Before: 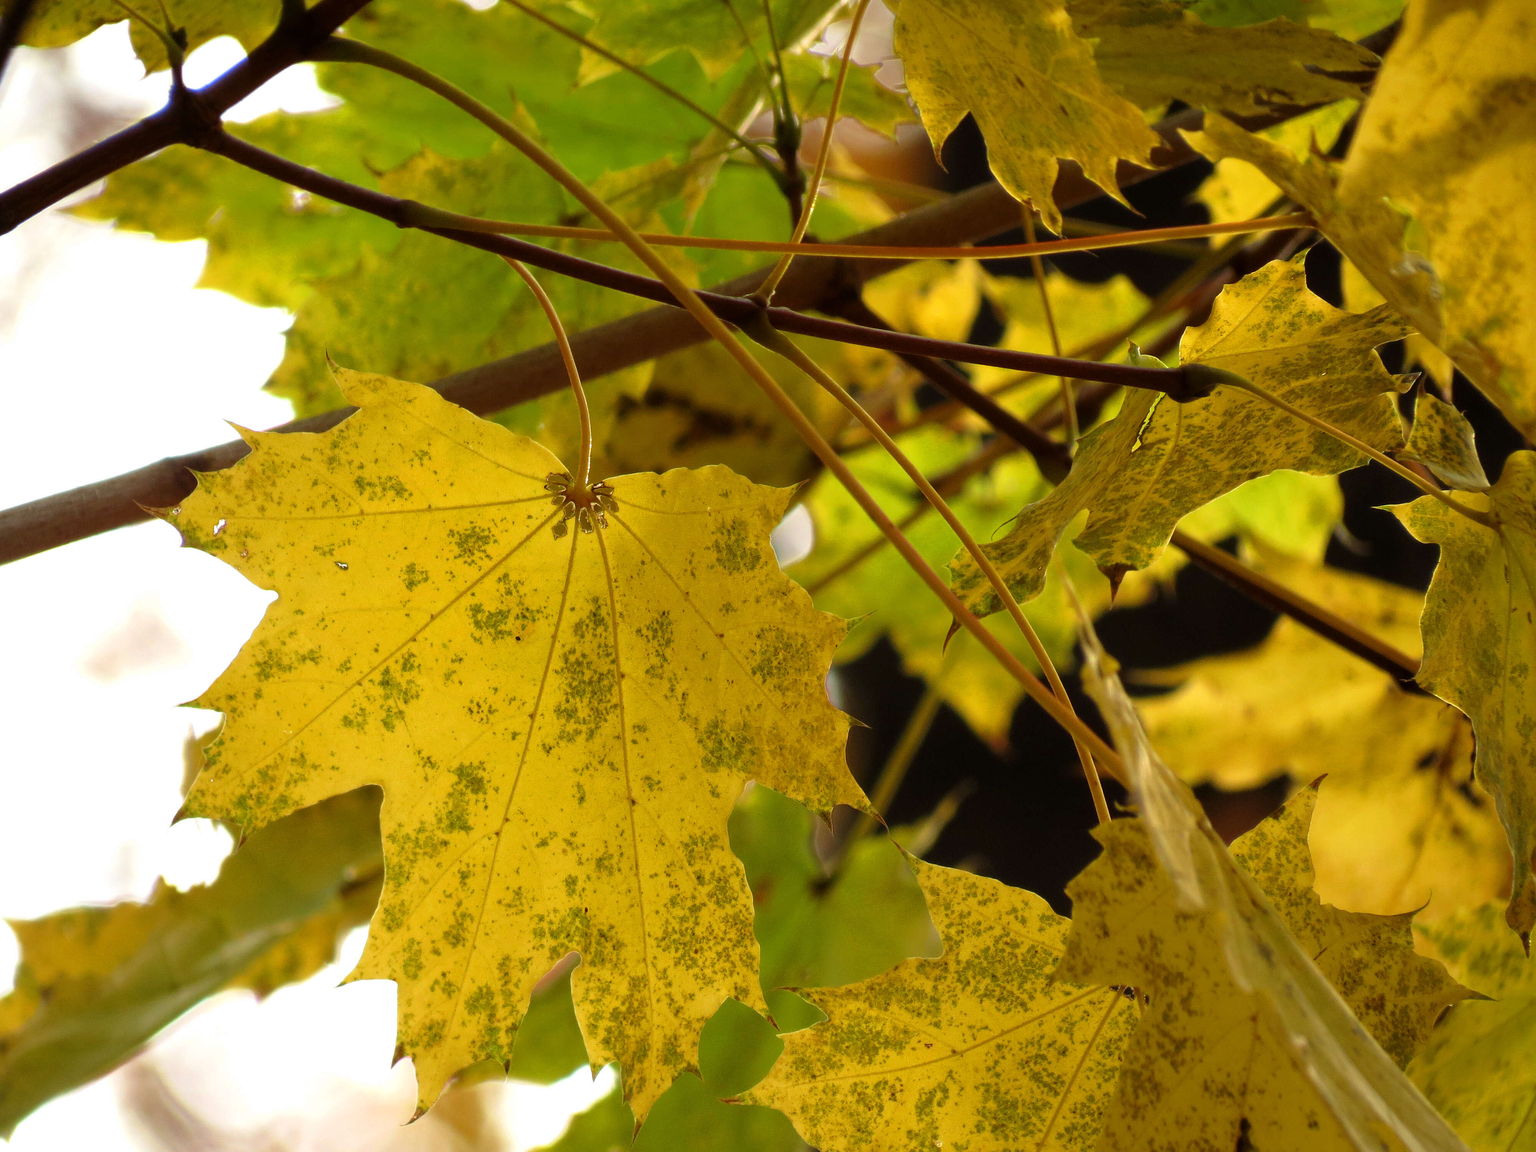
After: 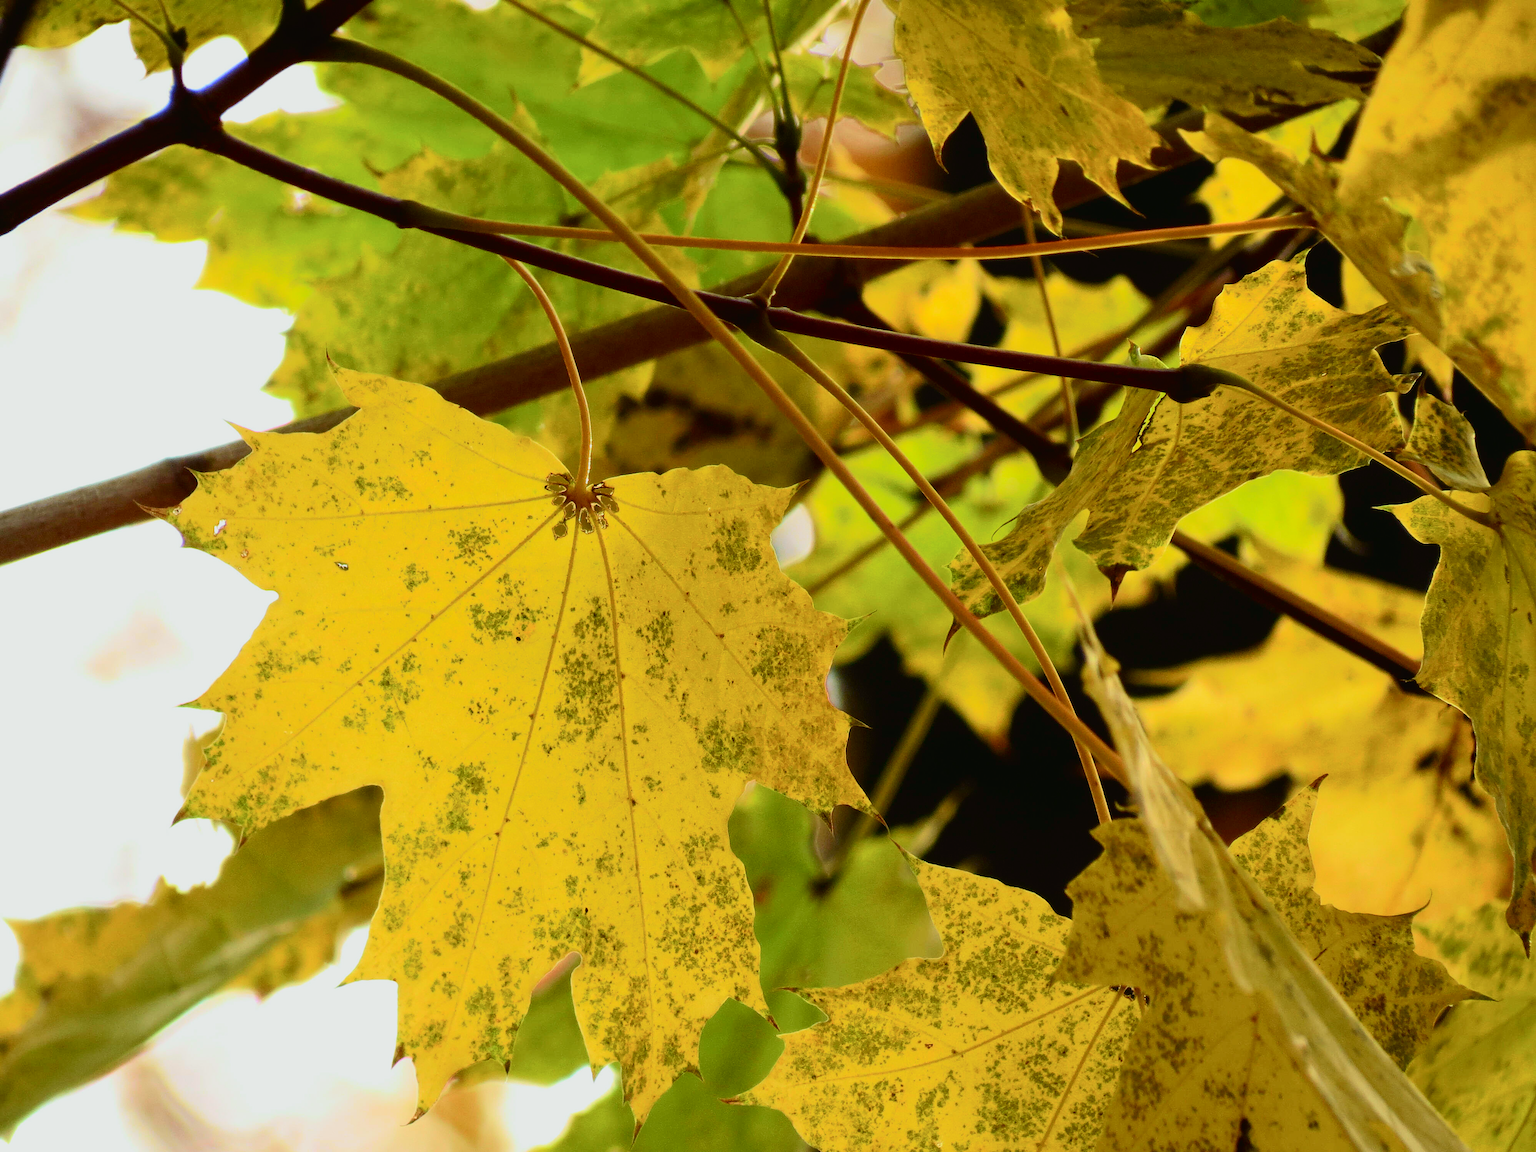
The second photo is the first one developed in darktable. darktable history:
tone curve: curves: ch0 [(0, 0.017) (0.091, 0.046) (0.298, 0.287) (0.439, 0.482) (0.64, 0.729) (0.785, 0.817) (0.995, 0.917)]; ch1 [(0, 0) (0.384, 0.365) (0.463, 0.447) (0.486, 0.474) (0.503, 0.497) (0.526, 0.52) (0.555, 0.564) (0.578, 0.595) (0.638, 0.644) (0.766, 0.773) (1, 1)]; ch2 [(0, 0) (0.374, 0.344) (0.449, 0.434) (0.501, 0.501) (0.528, 0.519) (0.569, 0.589) (0.61, 0.646) (0.666, 0.688) (1, 1)], color space Lab, independent channels, preserve colors none
